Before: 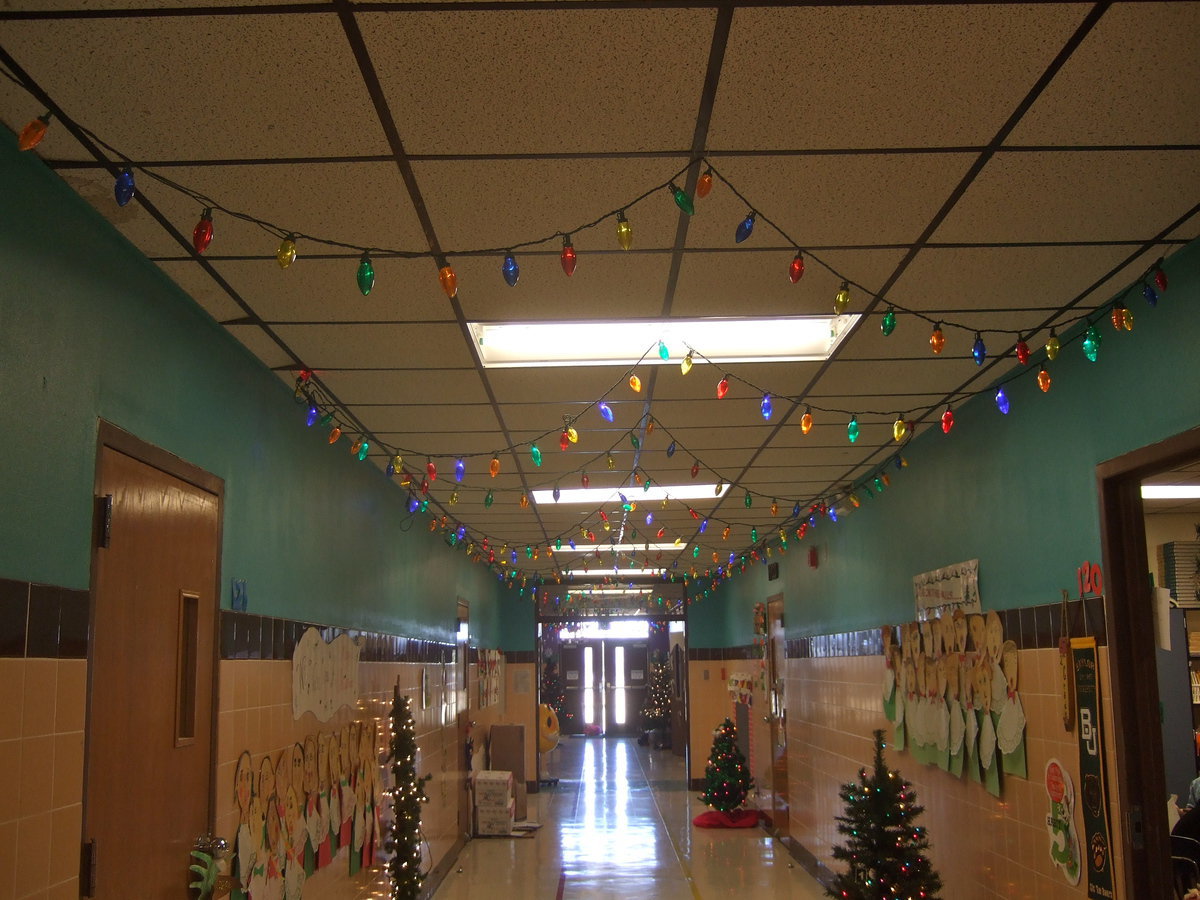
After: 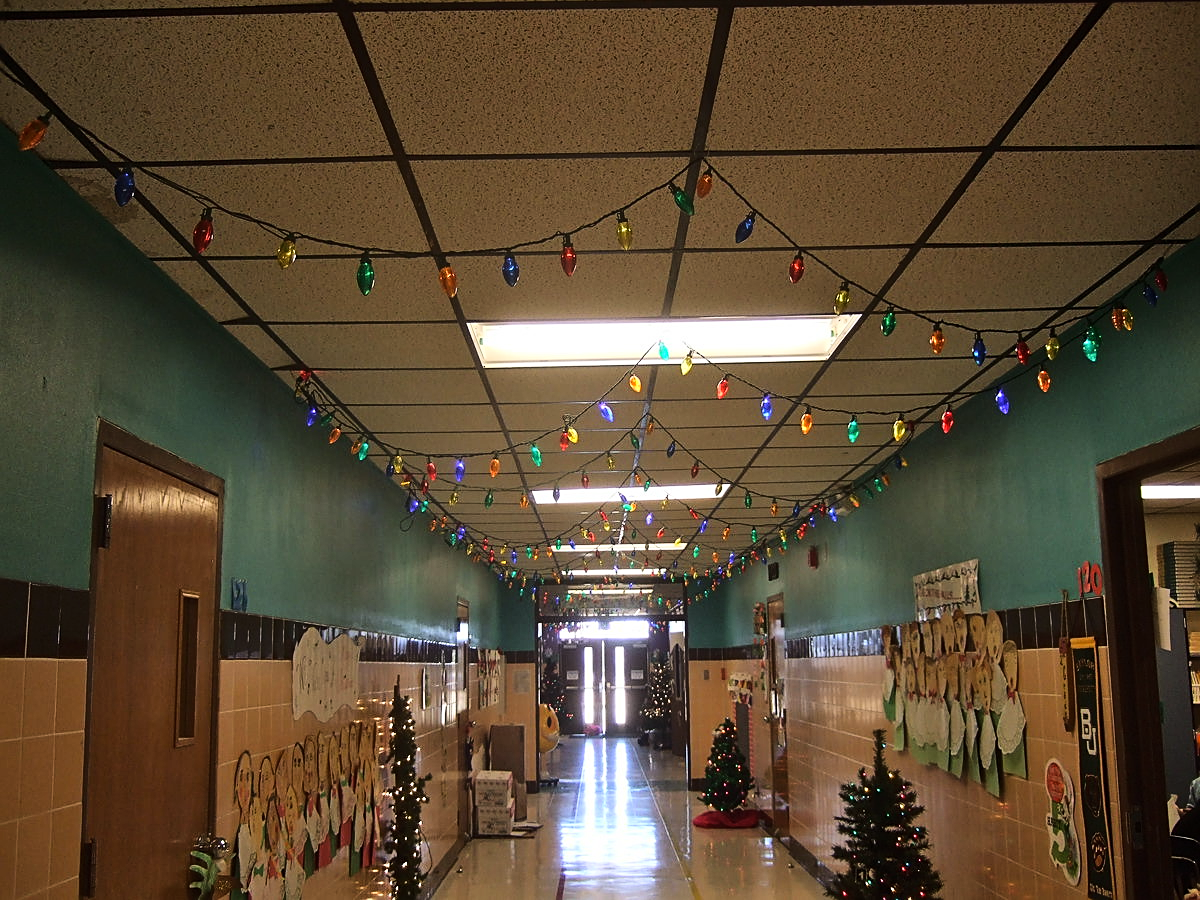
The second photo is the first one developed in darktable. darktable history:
base curve: curves: ch0 [(0, 0) (0.036, 0.025) (0.121, 0.166) (0.206, 0.329) (0.605, 0.79) (1, 1)]
sharpen: on, module defaults
